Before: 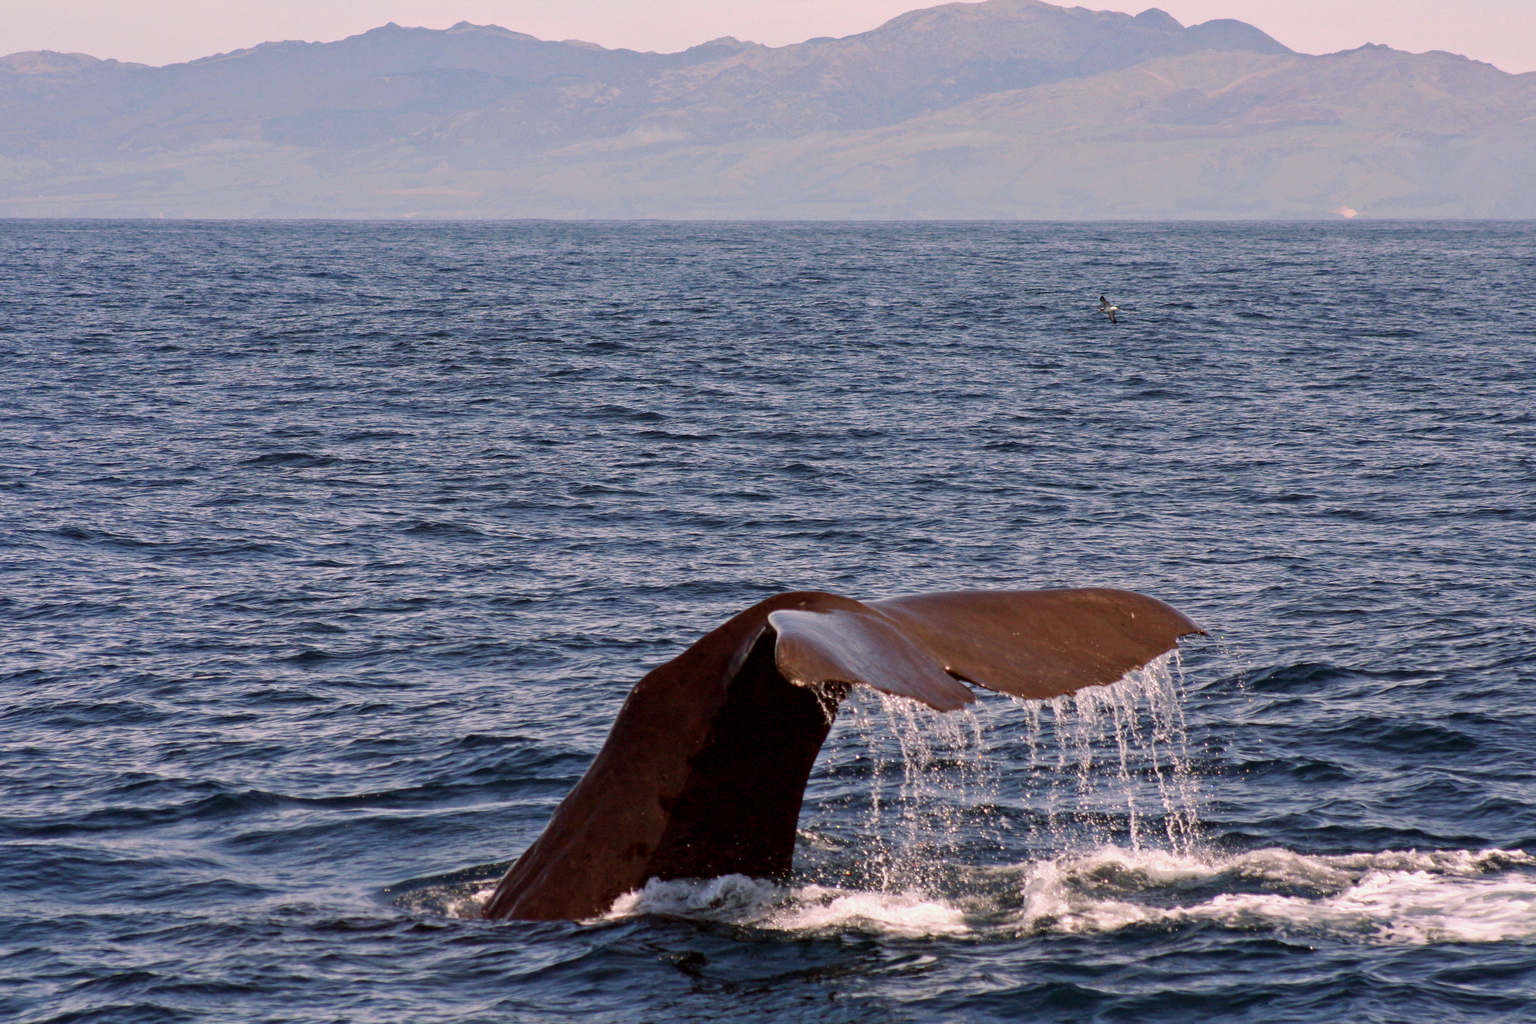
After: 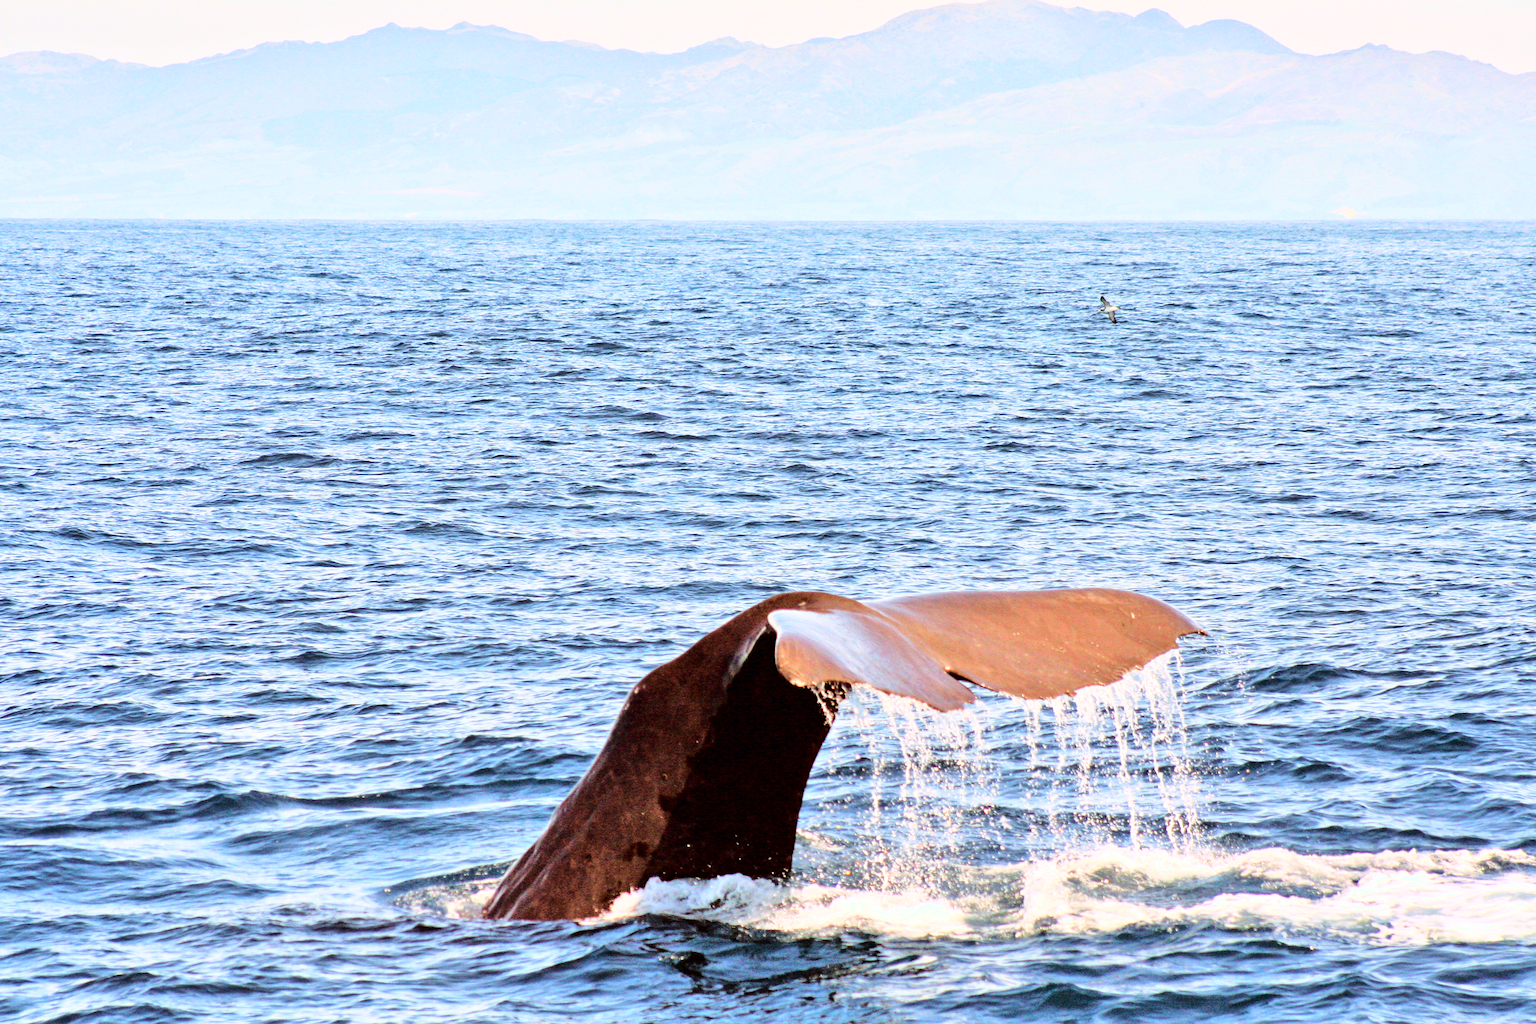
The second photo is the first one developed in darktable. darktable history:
base curve: curves: ch0 [(0, 0) (0, 0) (0.002, 0.001) (0.008, 0.003) (0.019, 0.011) (0.037, 0.037) (0.064, 0.11) (0.102, 0.232) (0.152, 0.379) (0.216, 0.524) (0.296, 0.665) (0.394, 0.789) (0.512, 0.881) (0.651, 0.945) (0.813, 0.986) (1, 1)]
tone equalizer: -8 EV 1.96 EV, -7 EV 1.97 EV, -6 EV 1.98 EV, -5 EV 1.97 EV, -4 EV 1.98 EV, -3 EV 1.48 EV, -2 EV 0.973 EV, -1 EV 0.525 EV
color correction: highlights a* -6.93, highlights b* 0.403
